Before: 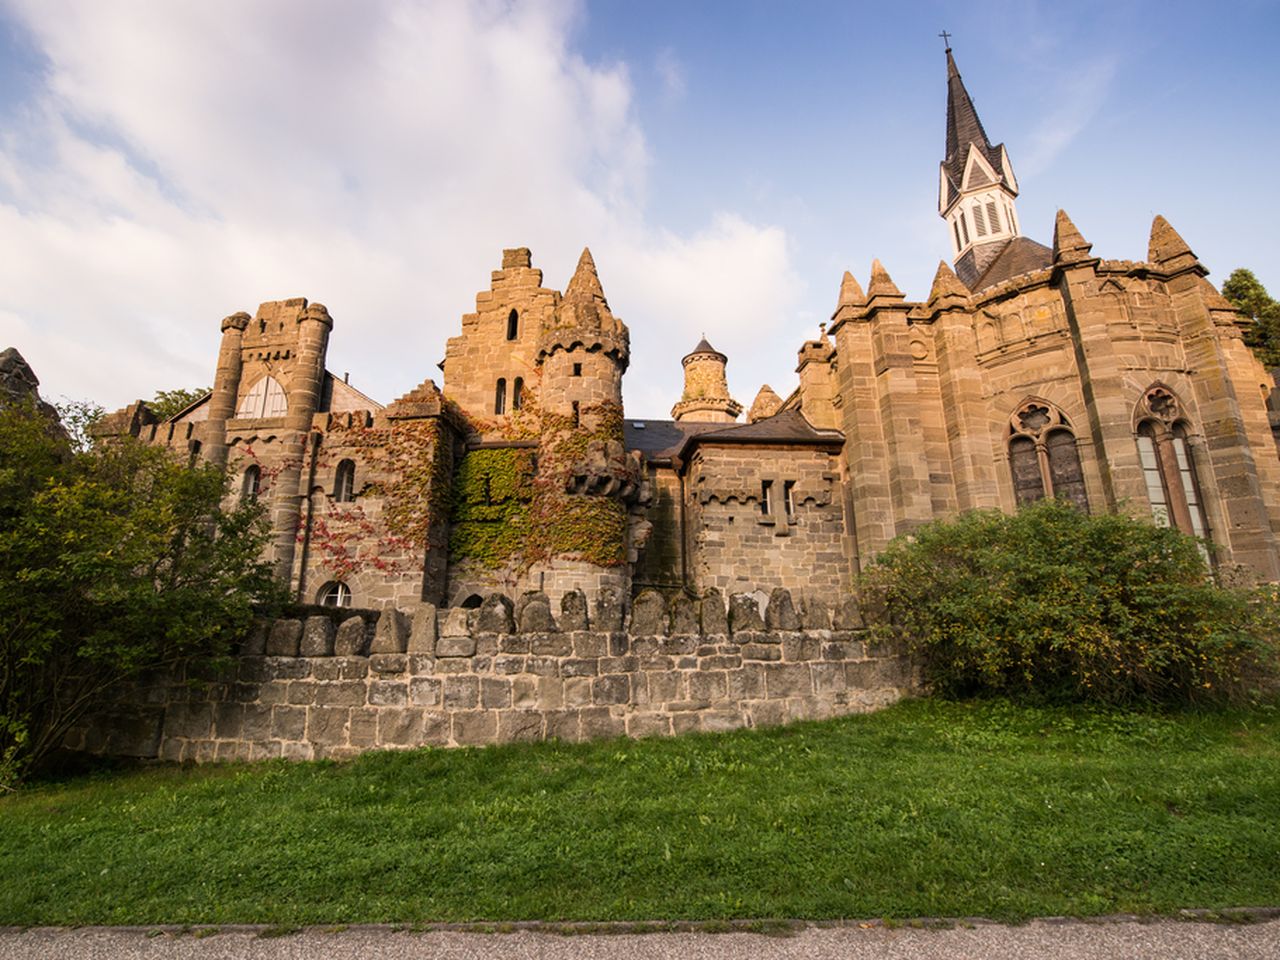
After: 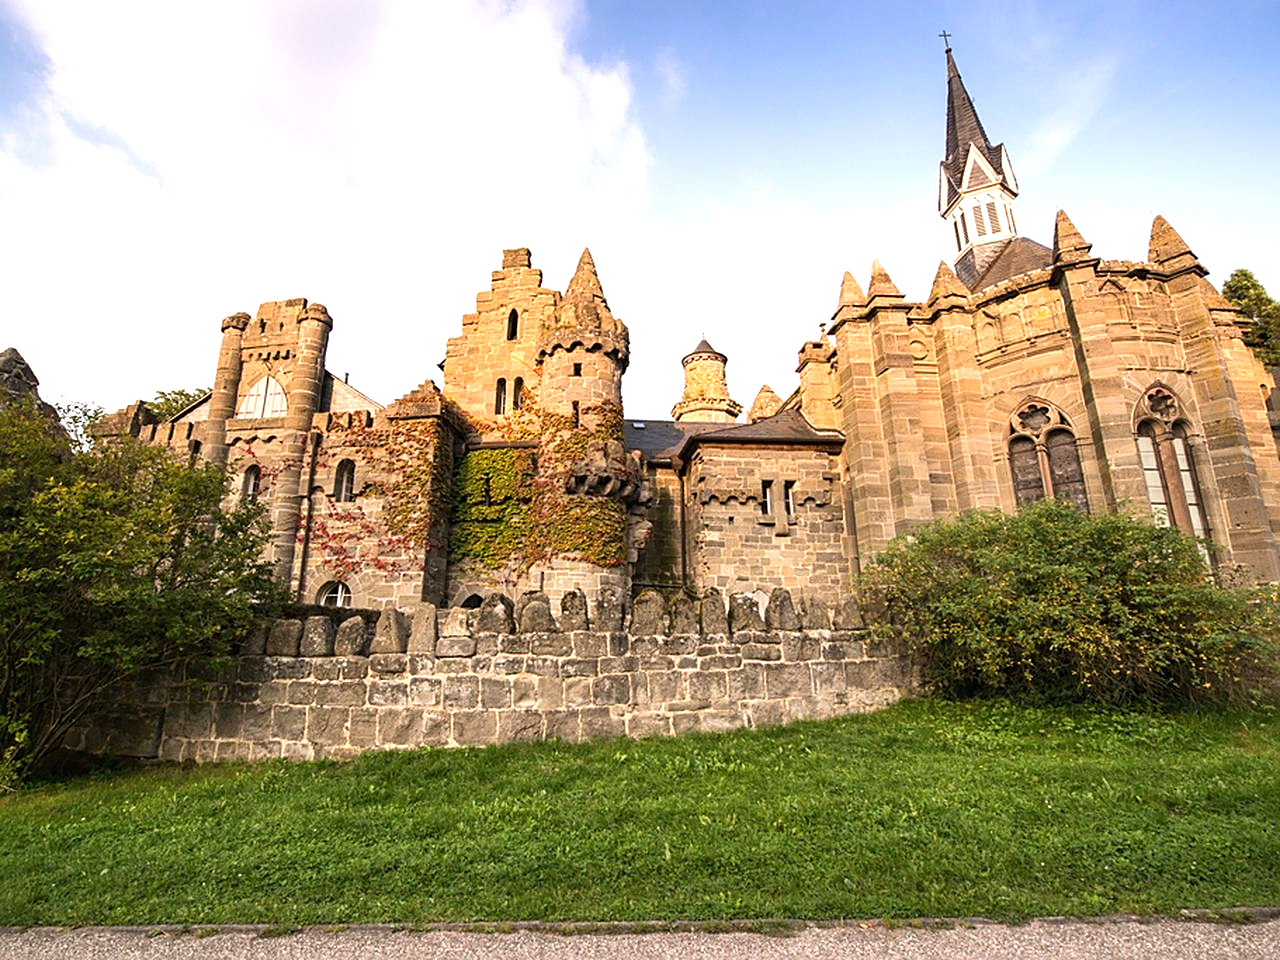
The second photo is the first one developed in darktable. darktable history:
exposure: black level correction 0, exposure 0.703 EV, compensate exposure bias true, compensate highlight preservation false
sharpen: on, module defaults
